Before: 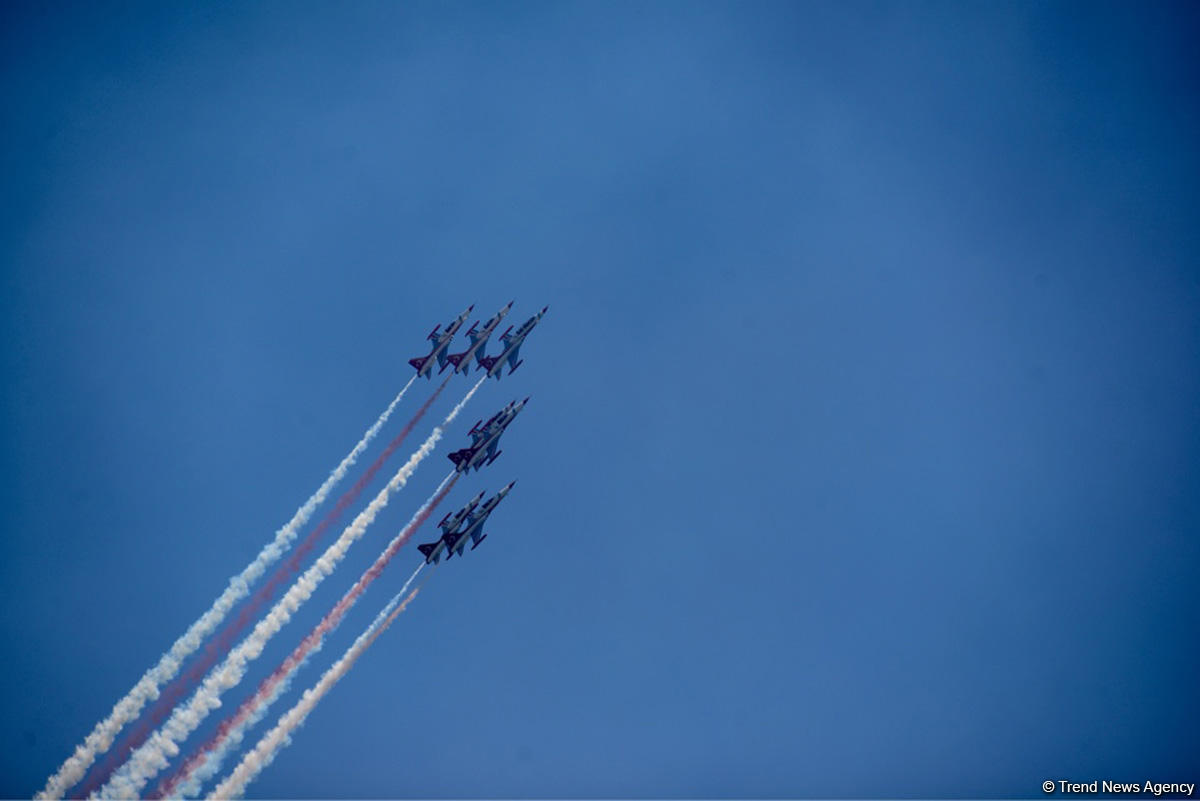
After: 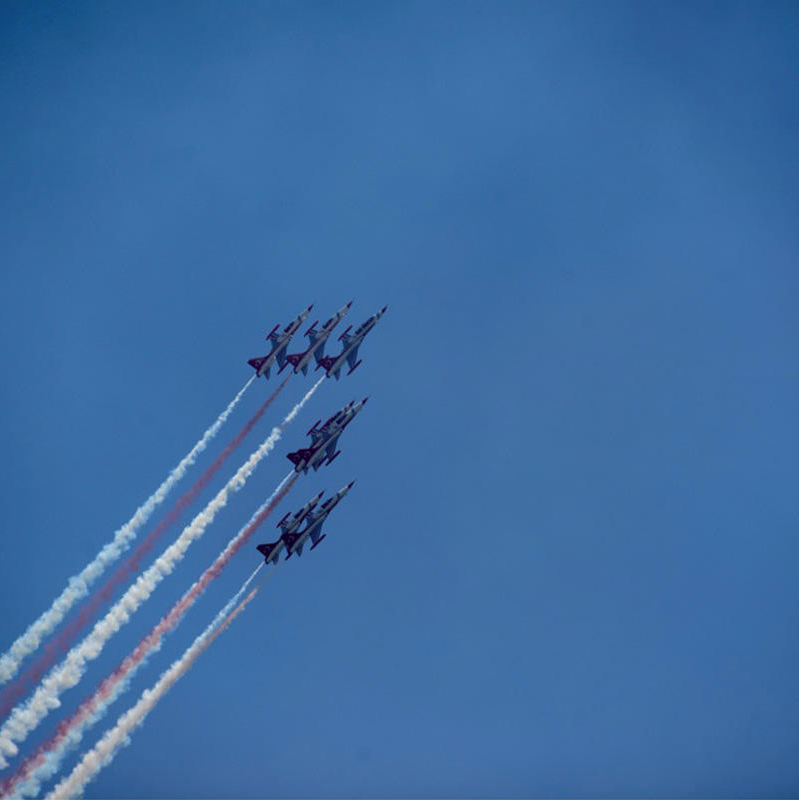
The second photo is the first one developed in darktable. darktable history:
color correction: highlights a* -2.86, highlights b* -2.3, shadows a* 2.09, shadows b* 2.69
crop and rotate: left 13.462%, right 19.935%
